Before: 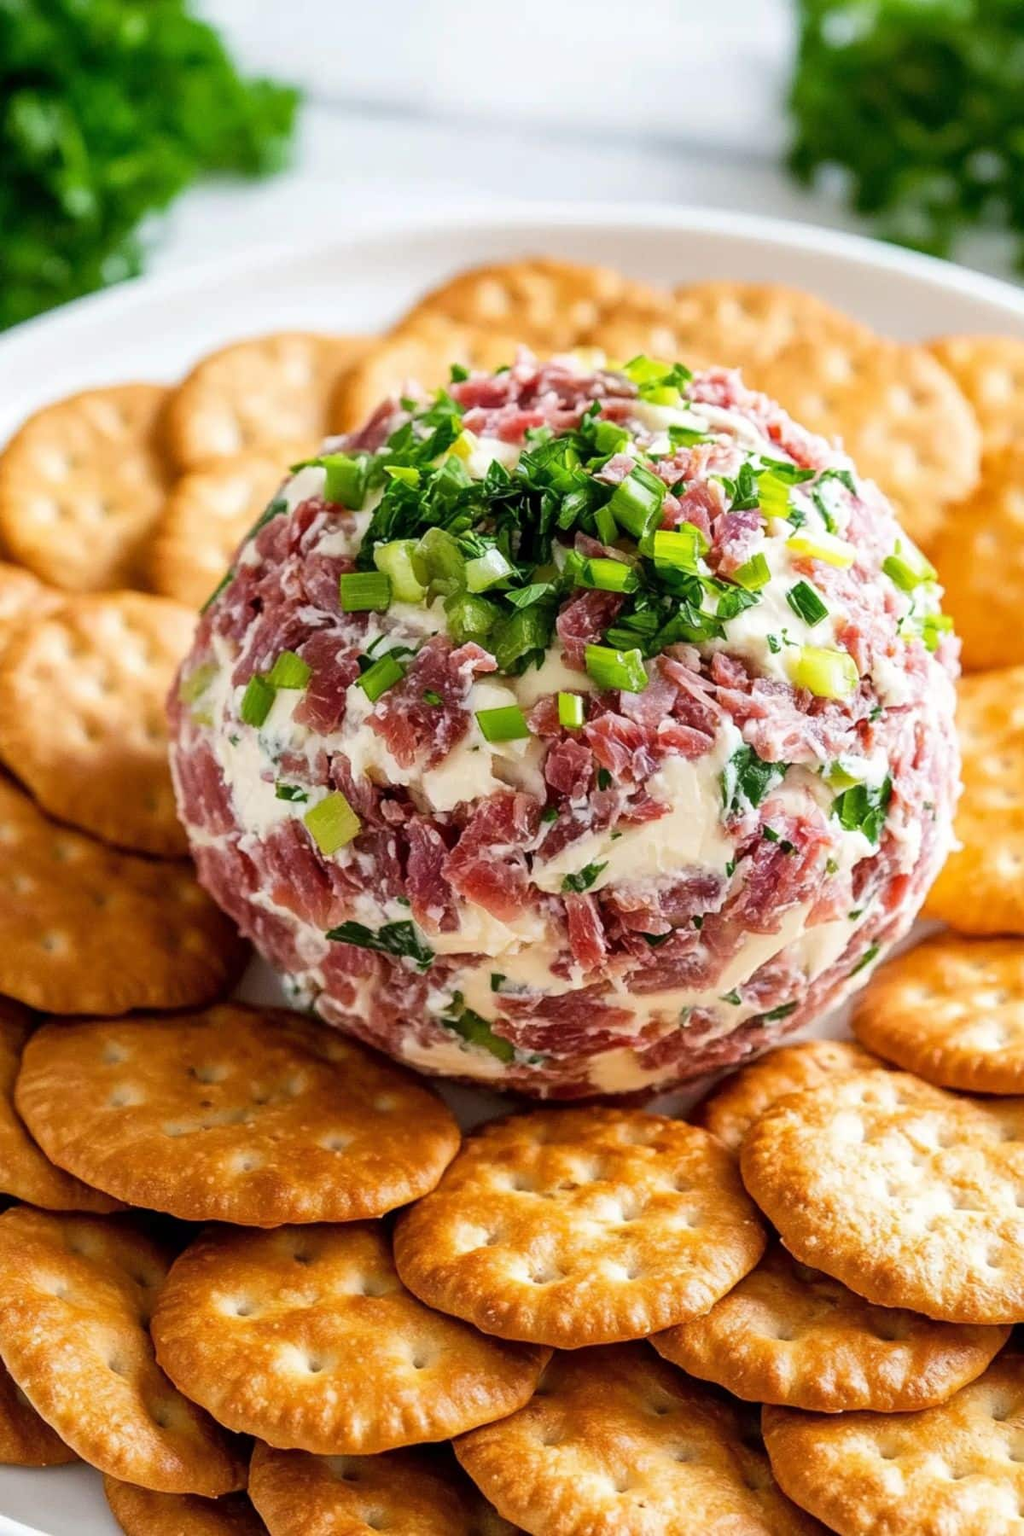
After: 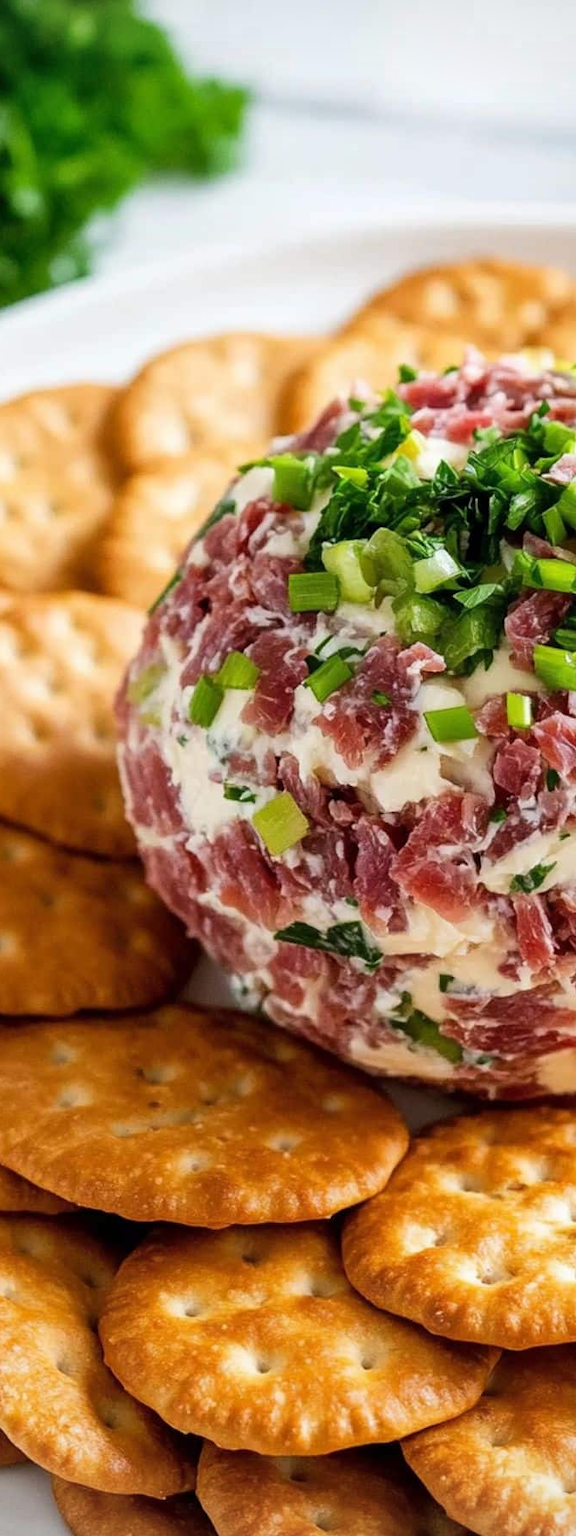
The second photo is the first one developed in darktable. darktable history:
crop: left 5.114%, right 38.589%
vignetting: fall-off start 91.19%
